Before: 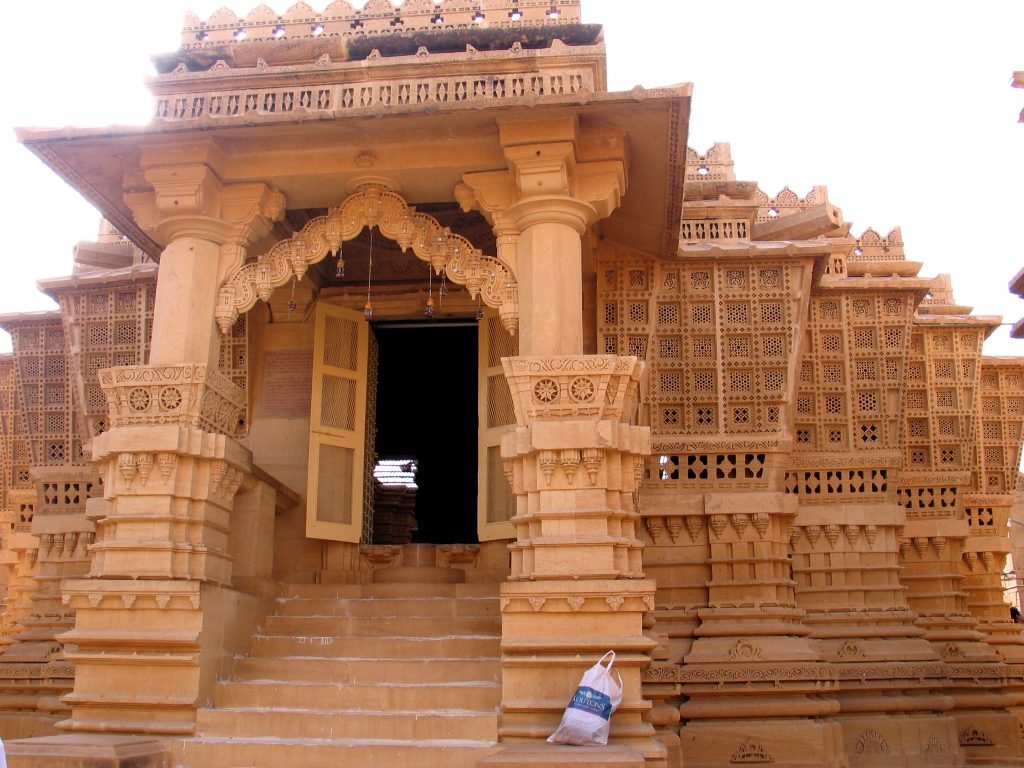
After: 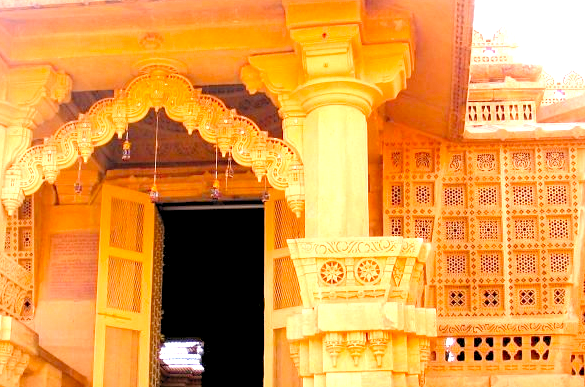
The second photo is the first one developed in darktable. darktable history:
crop: left 20.932%, top 15.471%, right 21.848%, bottom 34.081%
color balance: output saturation 120%
exposure: black level correction 0, exposure 1.2 EV, compensate exposure bias true, compensate highlight preservation false
levels: black 3.83%, white 90.64%, levels [0.044, 0.416, 0.908]
